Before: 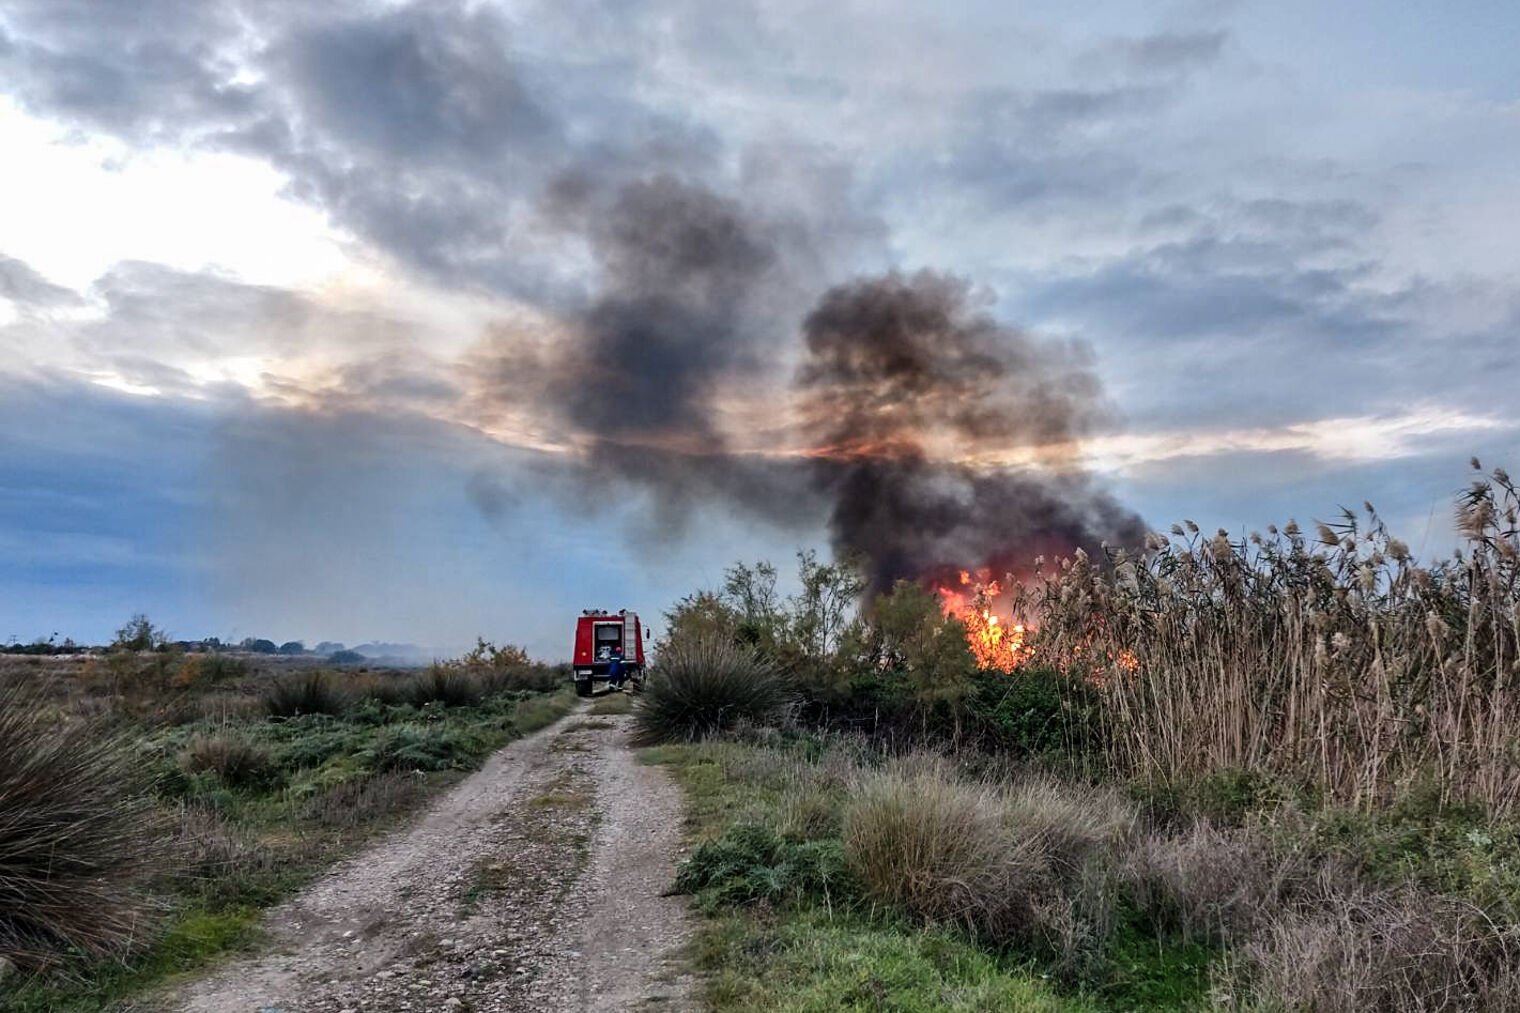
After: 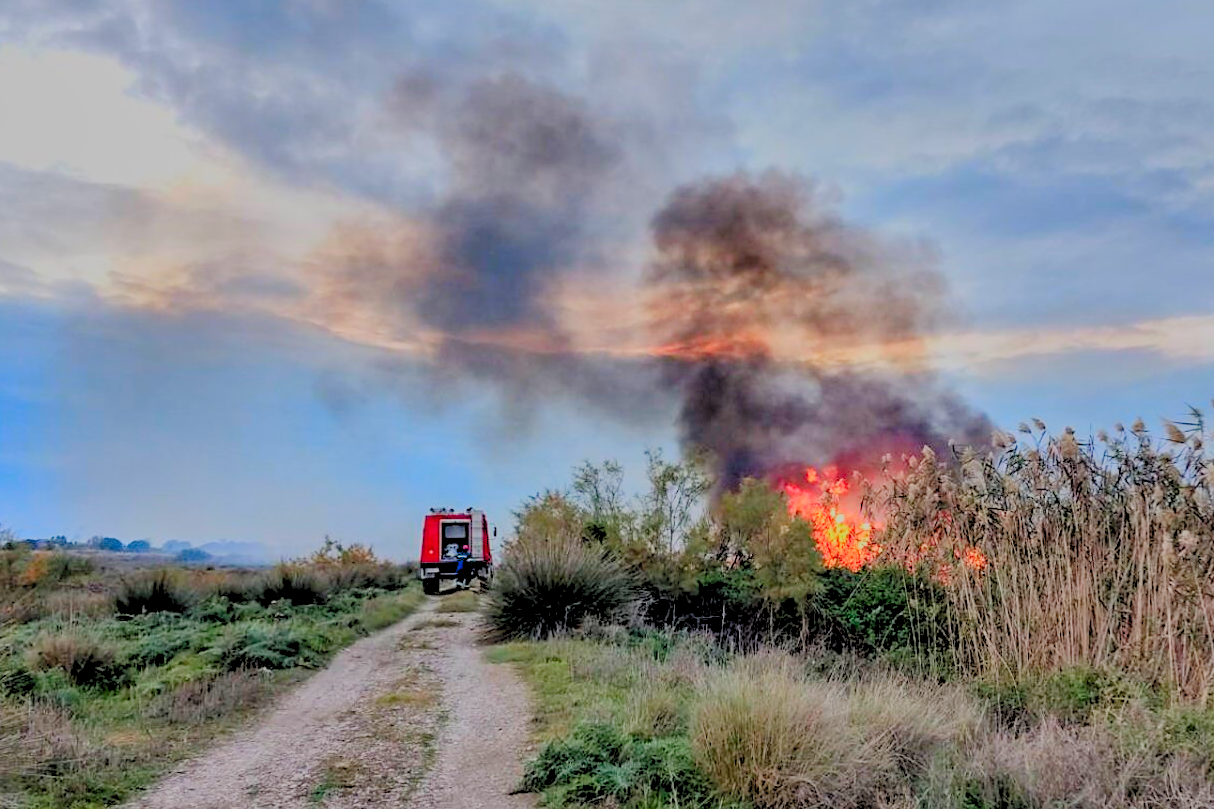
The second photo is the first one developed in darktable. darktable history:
contrast brightness saturation: saturation 0.5
crop and rotate: left 10.071%, top 10.071%, right 10.02%, bottom 10.02%
exposure: black level correction 0.001, exposure 1.822 EV, compensate exposure bias true, compensate highlight preservation false
color balance rgb: perceptual brilliance grading › global brilliance -48.39%
shadows and highlights: shadows 32.83, highlights -47.7, soften with gaussian
levels: levels [0.072, 0.414, 0.976]
